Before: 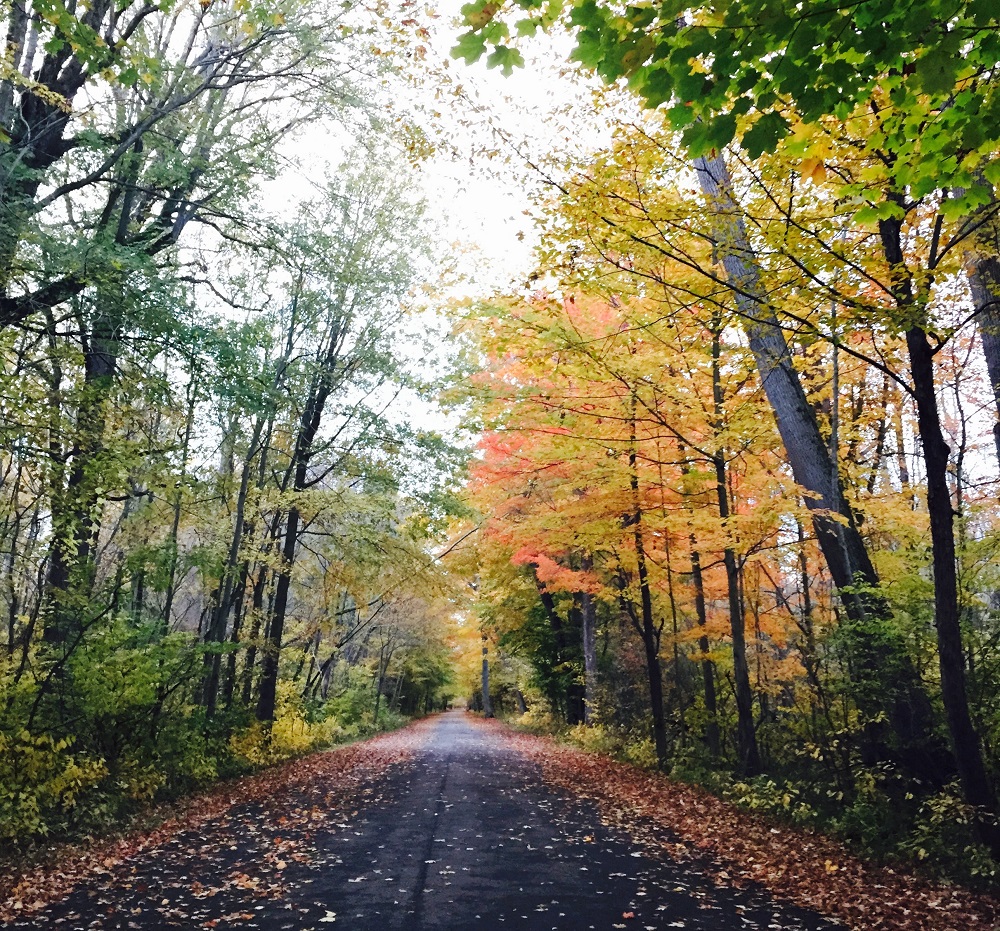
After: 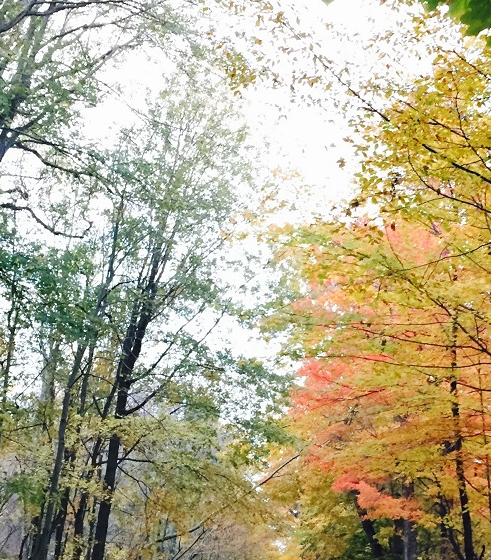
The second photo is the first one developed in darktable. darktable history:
crop: left 17.962%, top 7.895%, right 32.839%, bottom 31.922%
